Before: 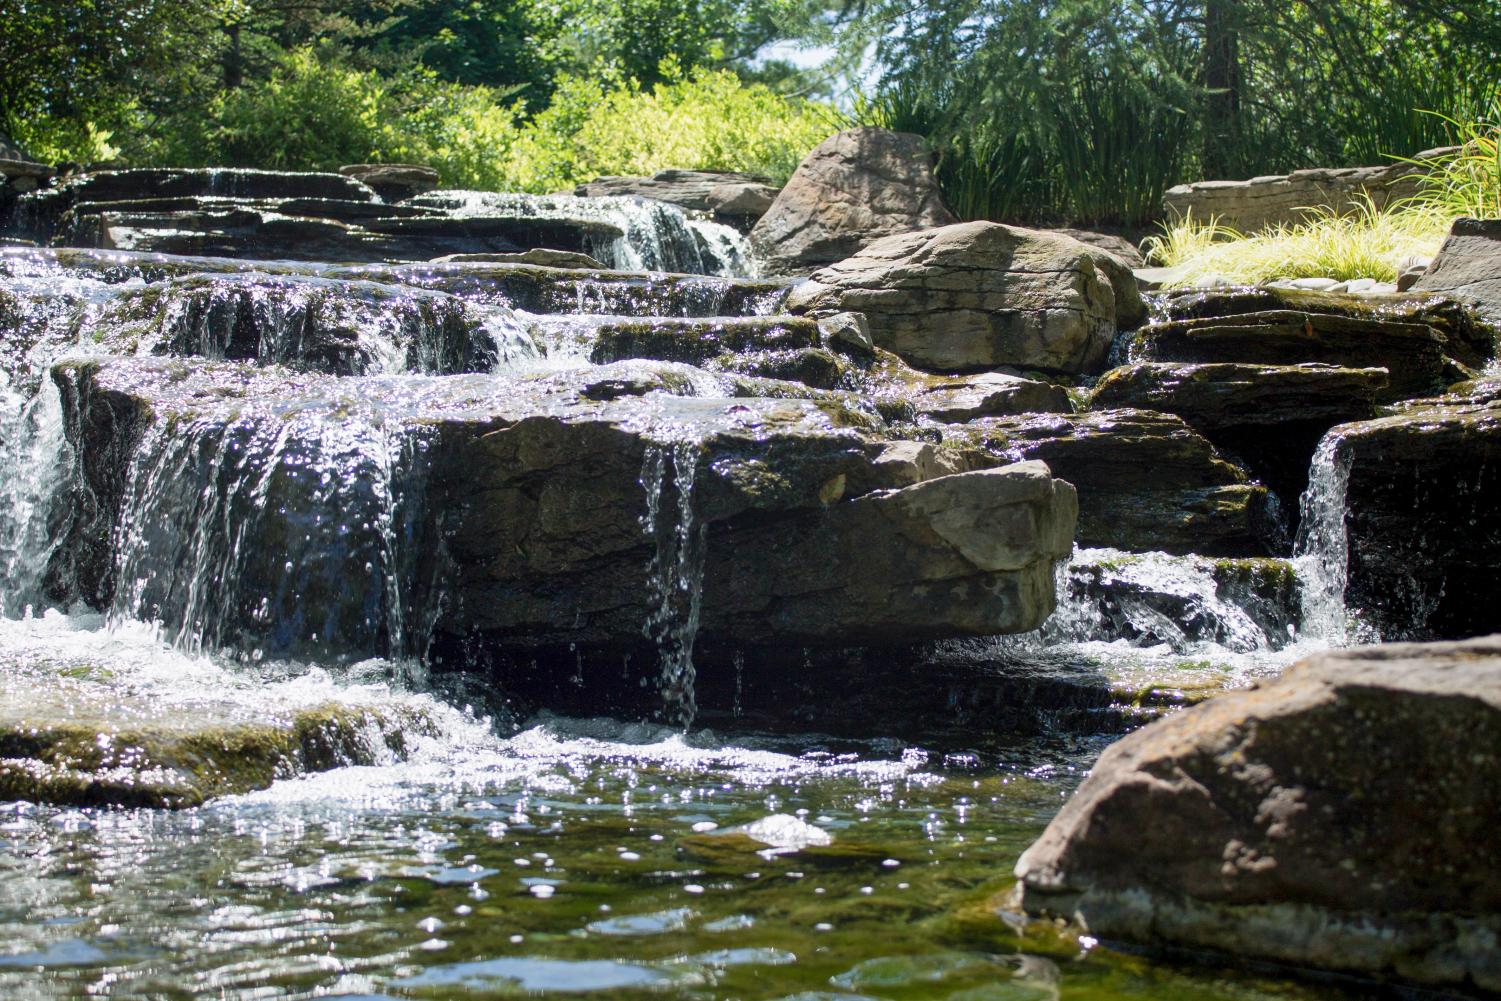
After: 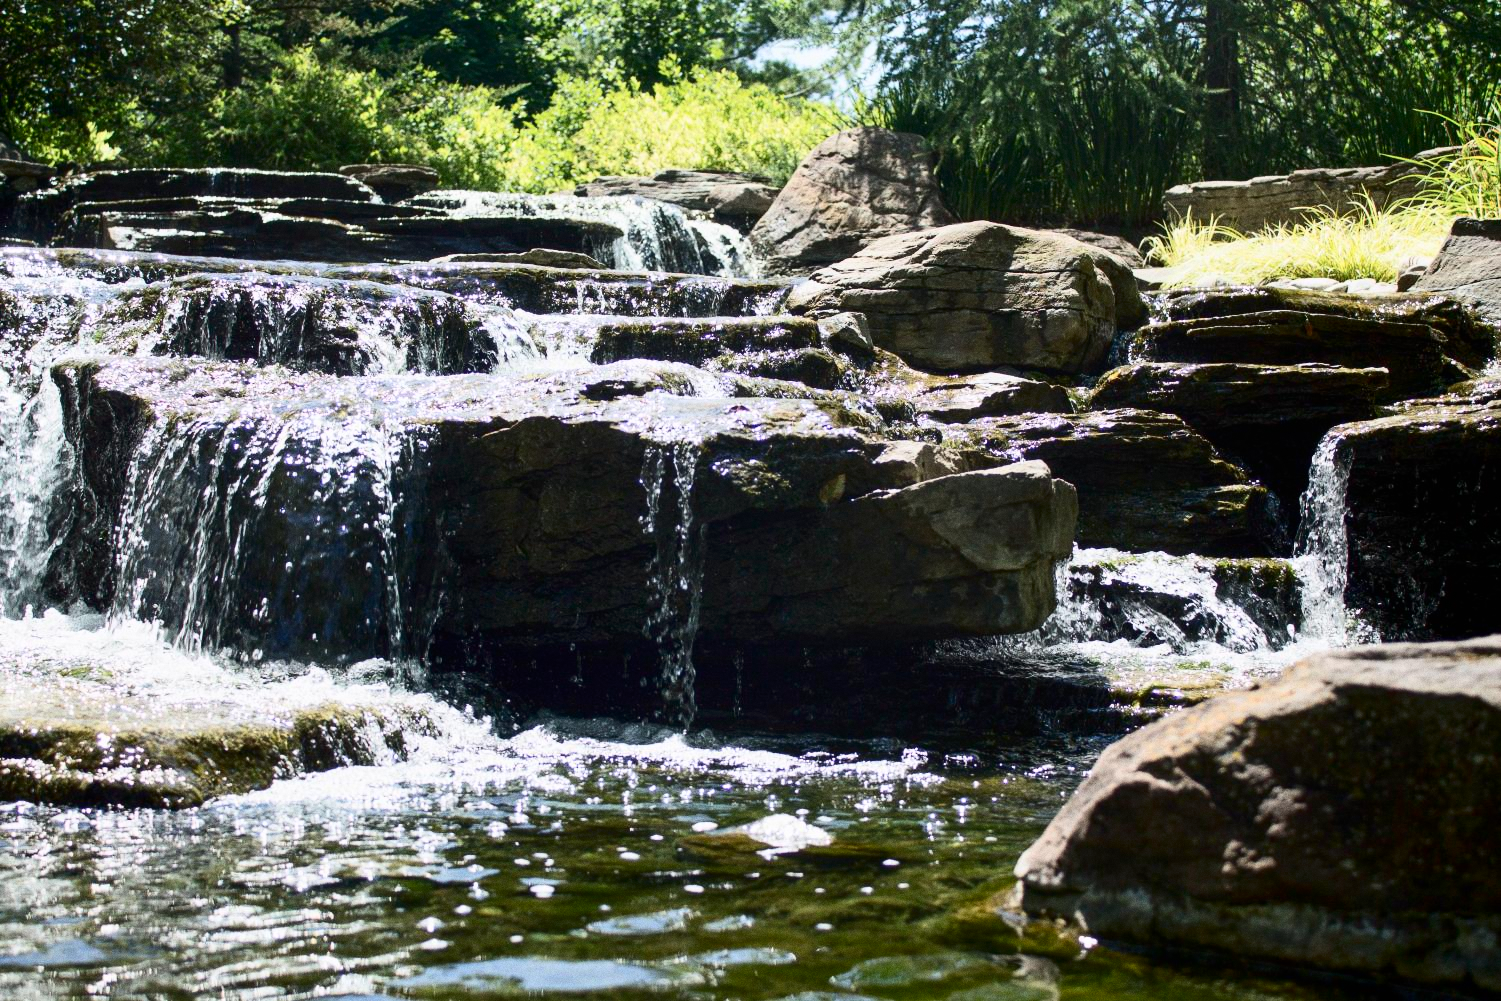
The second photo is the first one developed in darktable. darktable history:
local contrast: mode bilateral grid, contrast 100, coarseness 100, detail 91%, midtone range 0.2
contrast brightness saturation: contrast 0.28
grain: coarseness 0.09 ISO
